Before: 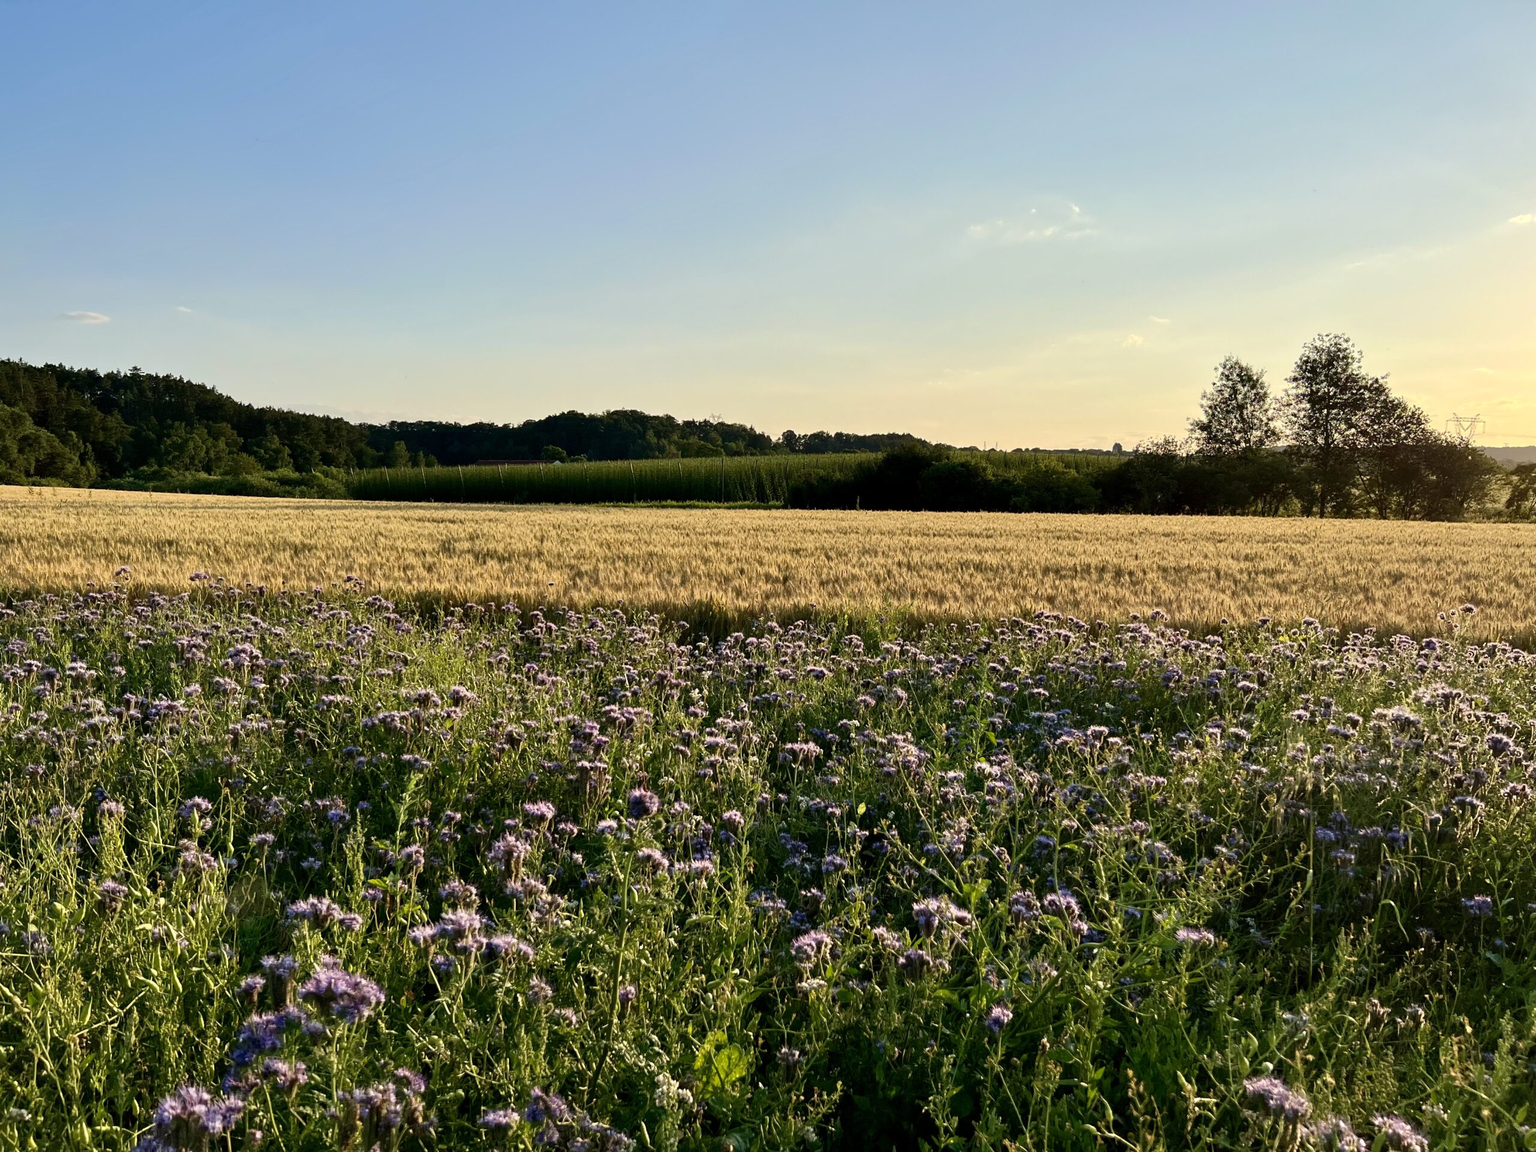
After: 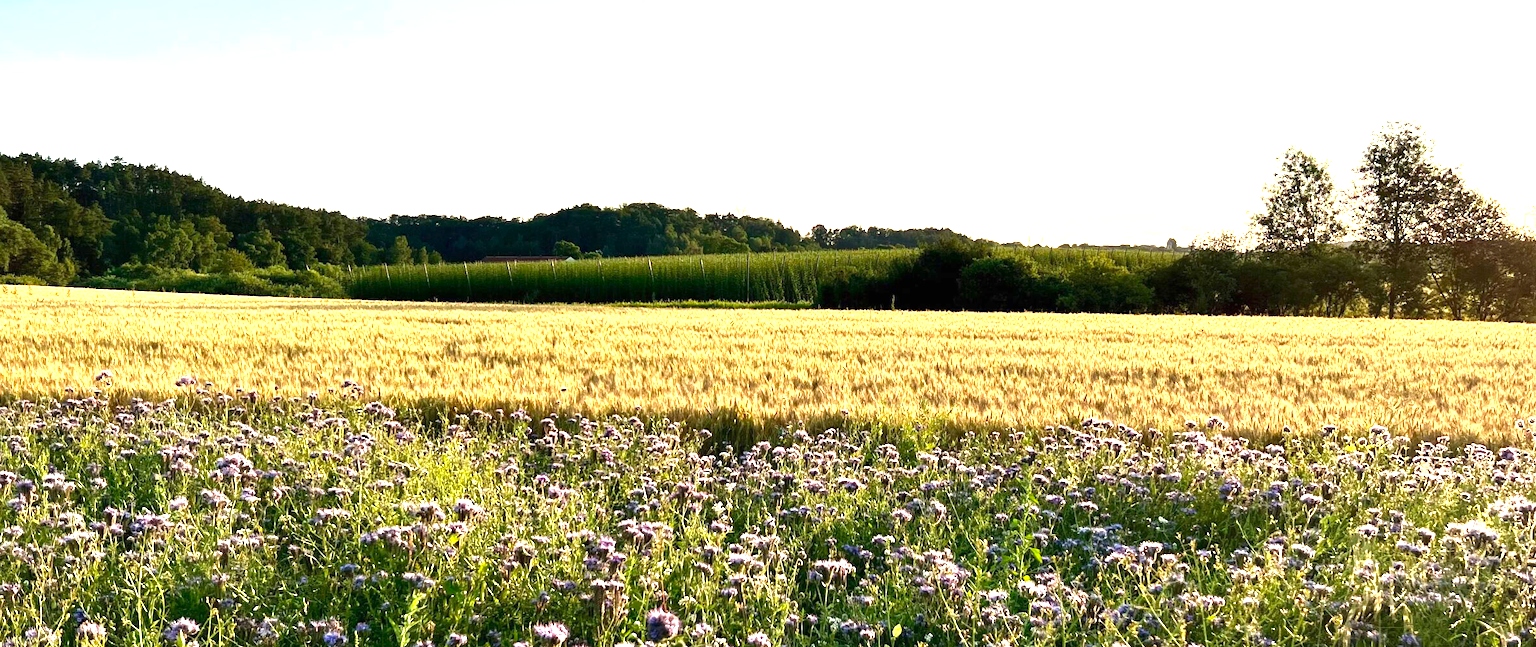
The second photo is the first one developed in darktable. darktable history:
exposure: black level correction 0, exposure 1.45 EV, compensate exposure bias true, compensate highlight preservation false
crop: left 1.744%, top 19.225%, right 5.069%, bottom 28.357%
